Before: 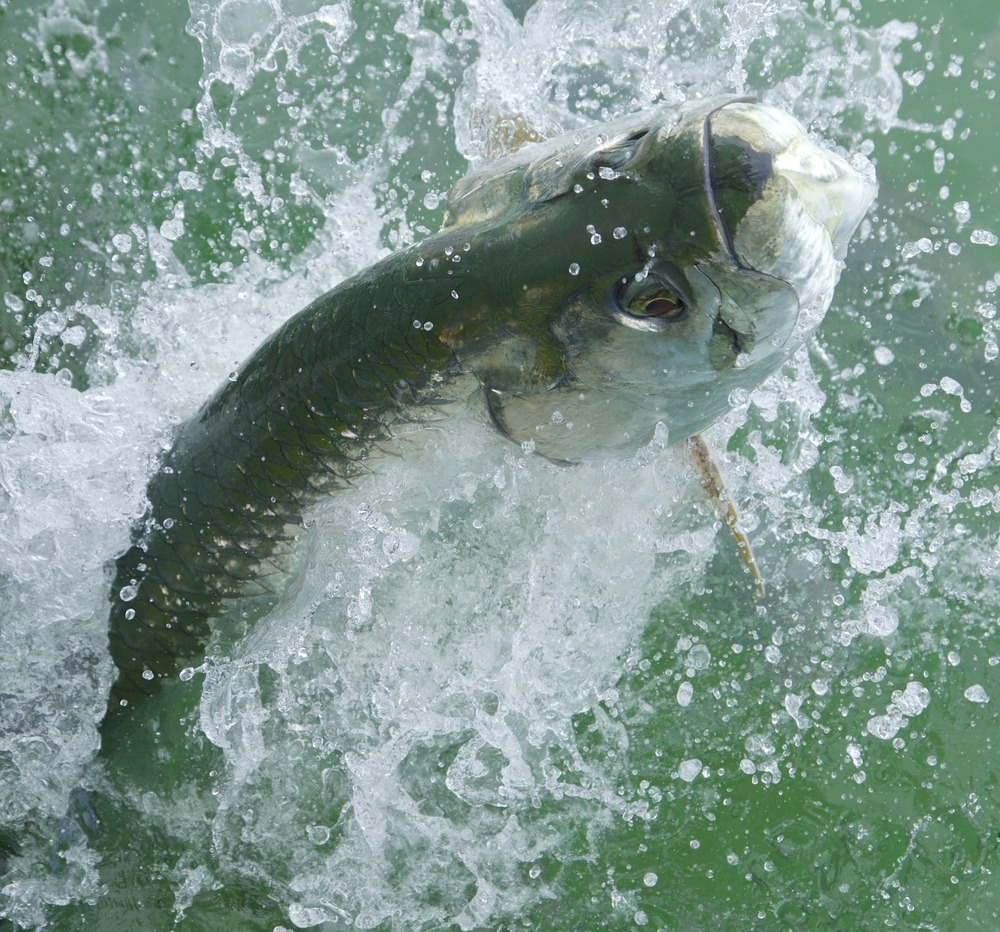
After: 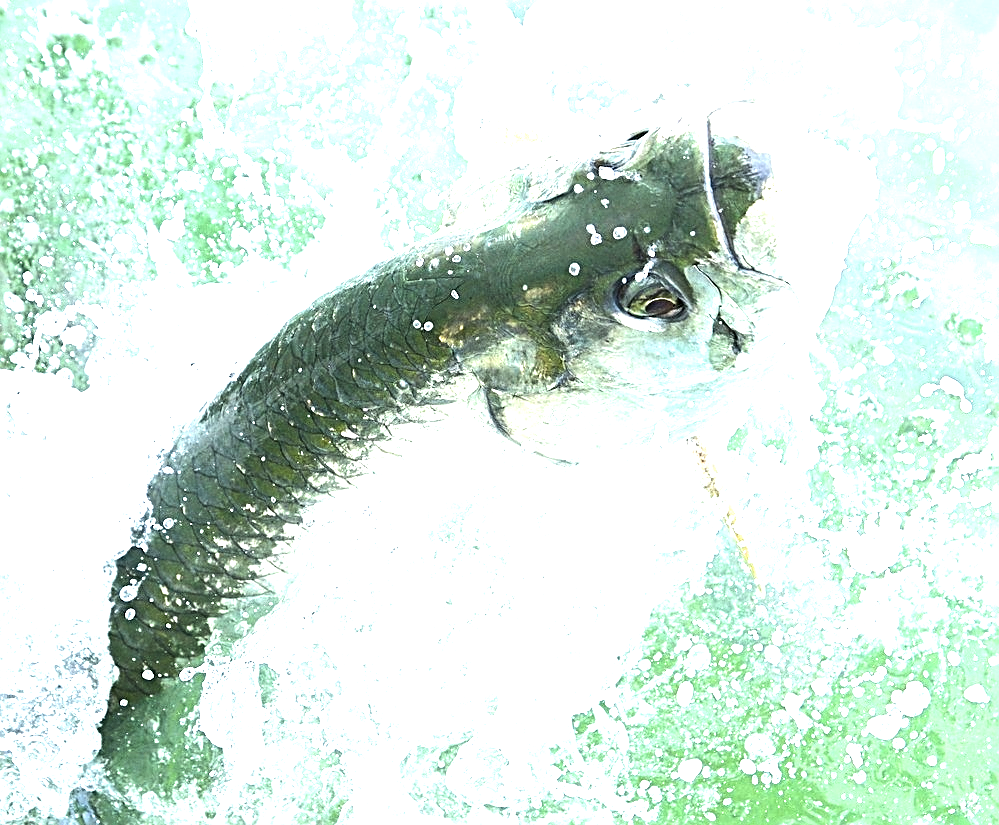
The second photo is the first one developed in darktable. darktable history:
tone equalizer: -8 EV -1.07 EV, -7 EV -0.981 EV, -6 EV -0.89 EV, -5 EV -0.597 EV, -3 EV 0.607 EV, -2 EV 0.863 EV, -1 EV 1.01 EV, +0 EV 1.07 EV, edges refinement/feathering 500, mask exposure compensation -1.57 EV, preserve details no
crop and rotate: top 0%, bottom 11.395%
sharpen: radius 2.624, amount 0.684
exposure: black level correction 0, exposure 1.46 EV, compensate highlight preservation false
color zones: curves: ch1 [(0, 0.513) (0.143, 0.524) (0.286, 0.511) (0.429, 0.506) (0.571, 0.503) (0.714, 0.503) (0.857, 0.508) (1, 0.513)]
